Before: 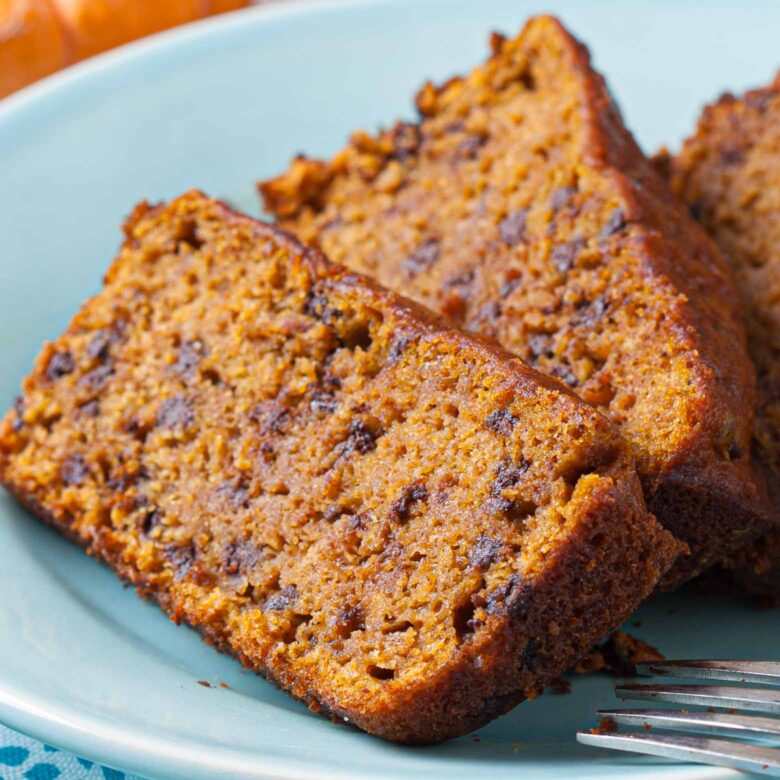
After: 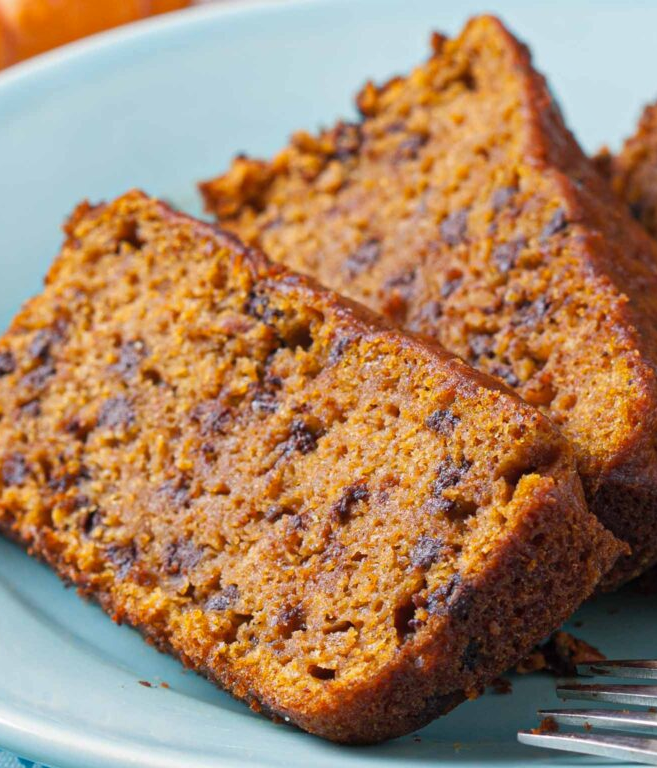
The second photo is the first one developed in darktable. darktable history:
crop: left 7.598%, right 7.873%
shadows and highlights: shadows 25, highlights -25
